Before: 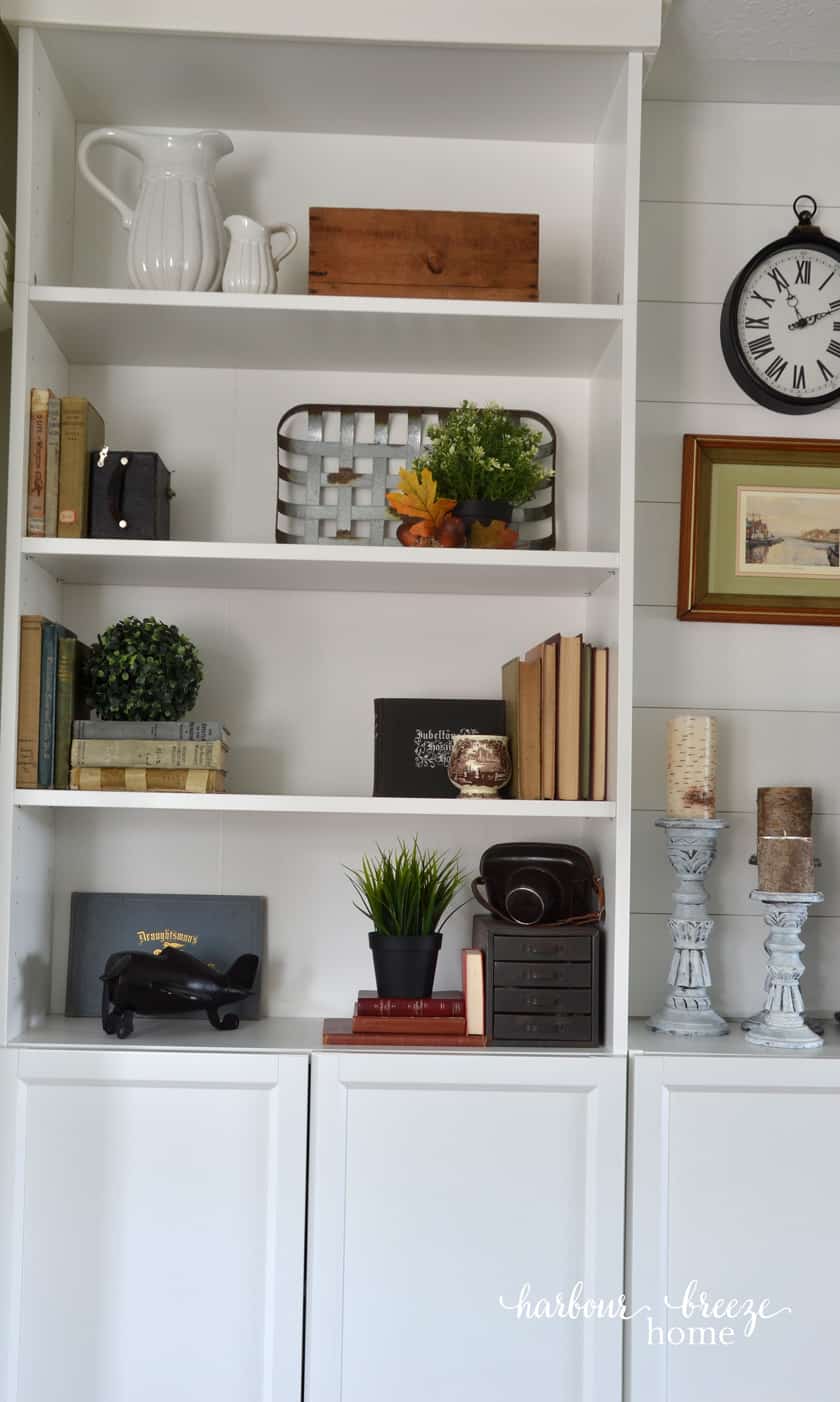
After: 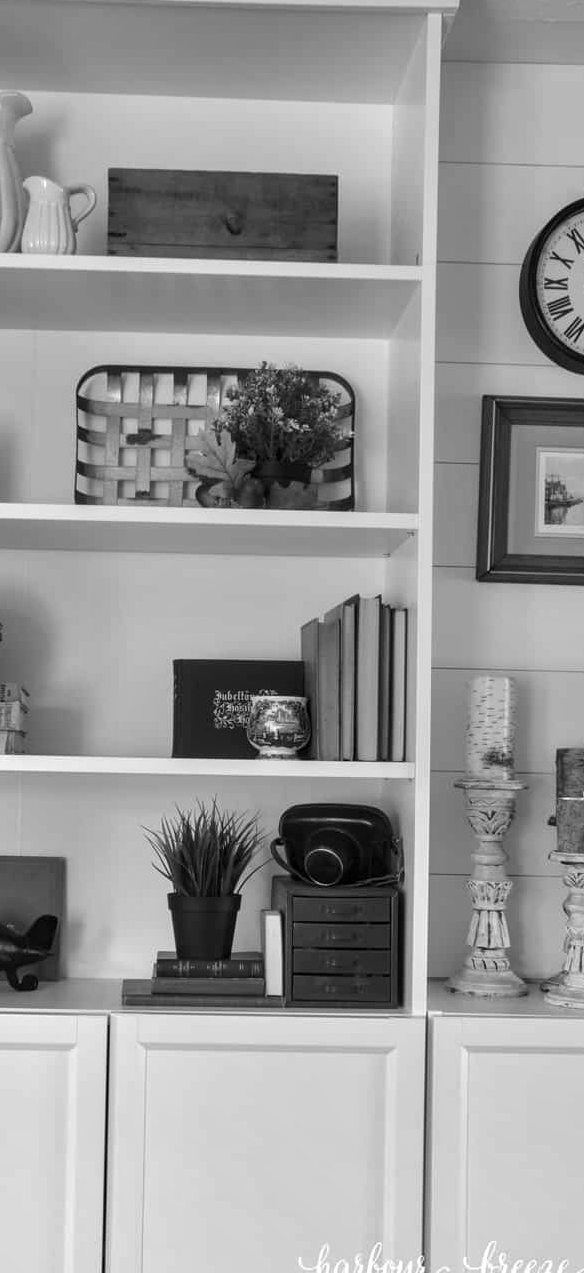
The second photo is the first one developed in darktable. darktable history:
local contrast: on, module defaults
shadows and highlights: shadows 37.27, highlights -28.18, soften with gaussian
monochrome: on, module defaults
crop and rotate: left 24.034%, top 2.838%, right 6.406%, bottom 6.299%
